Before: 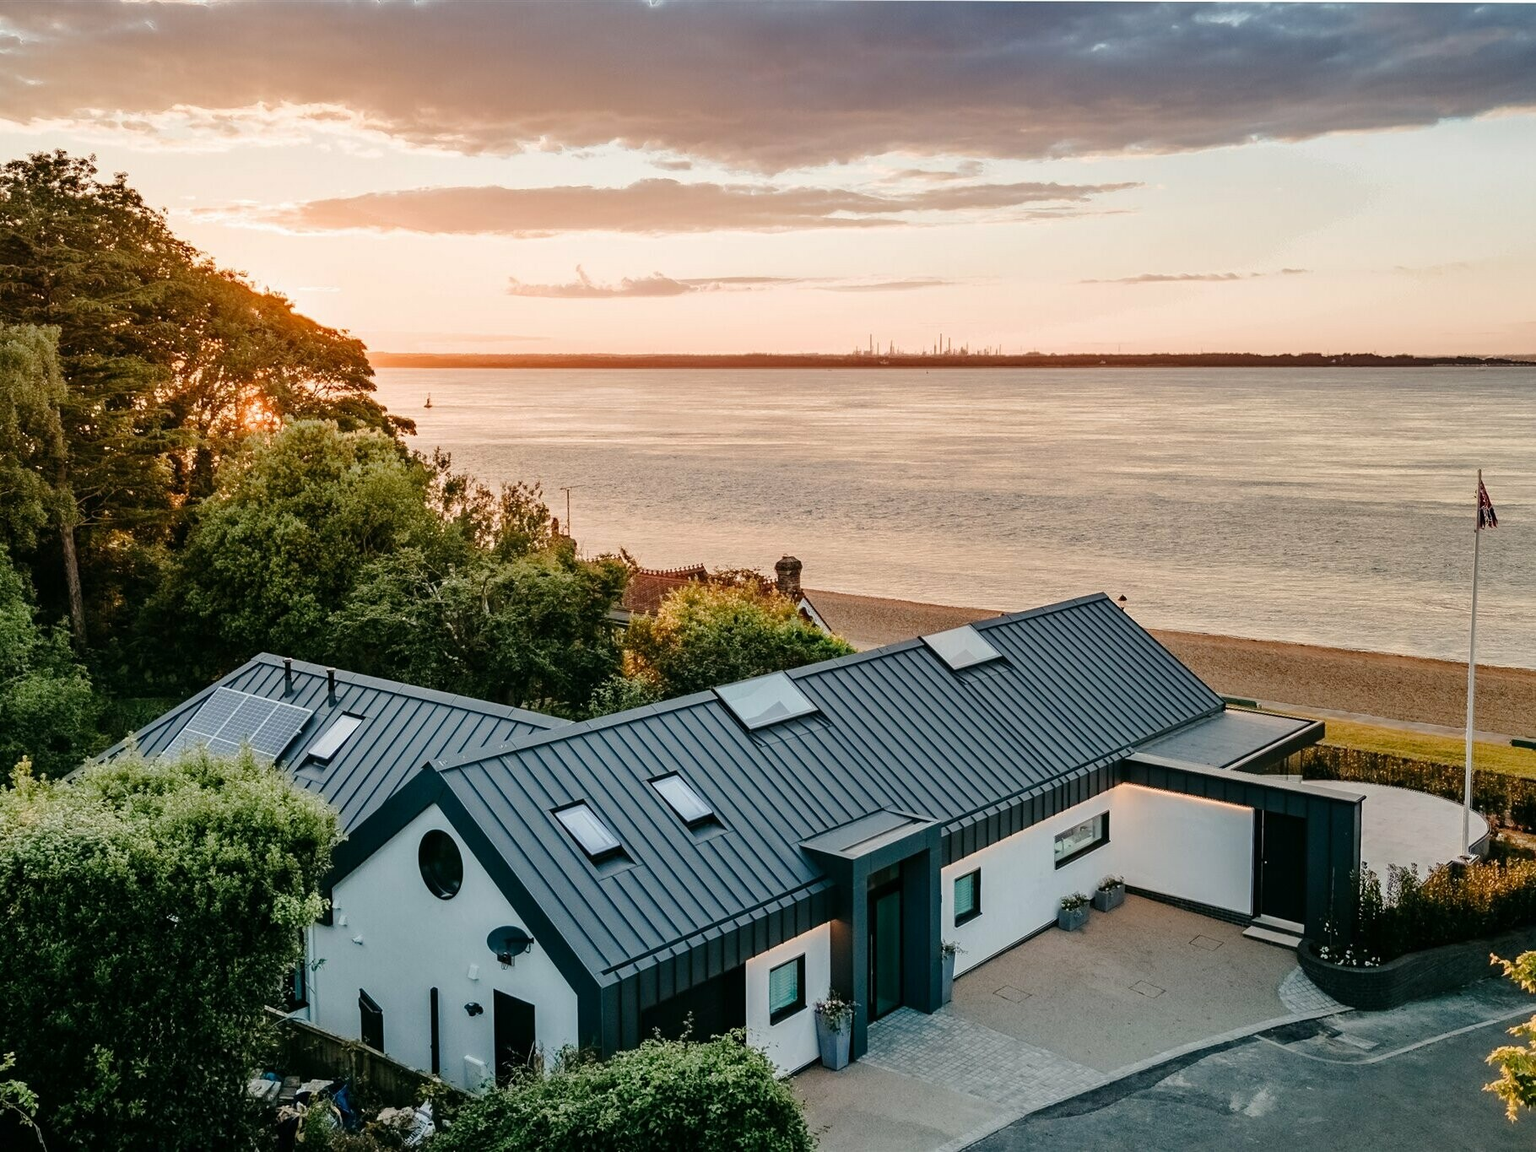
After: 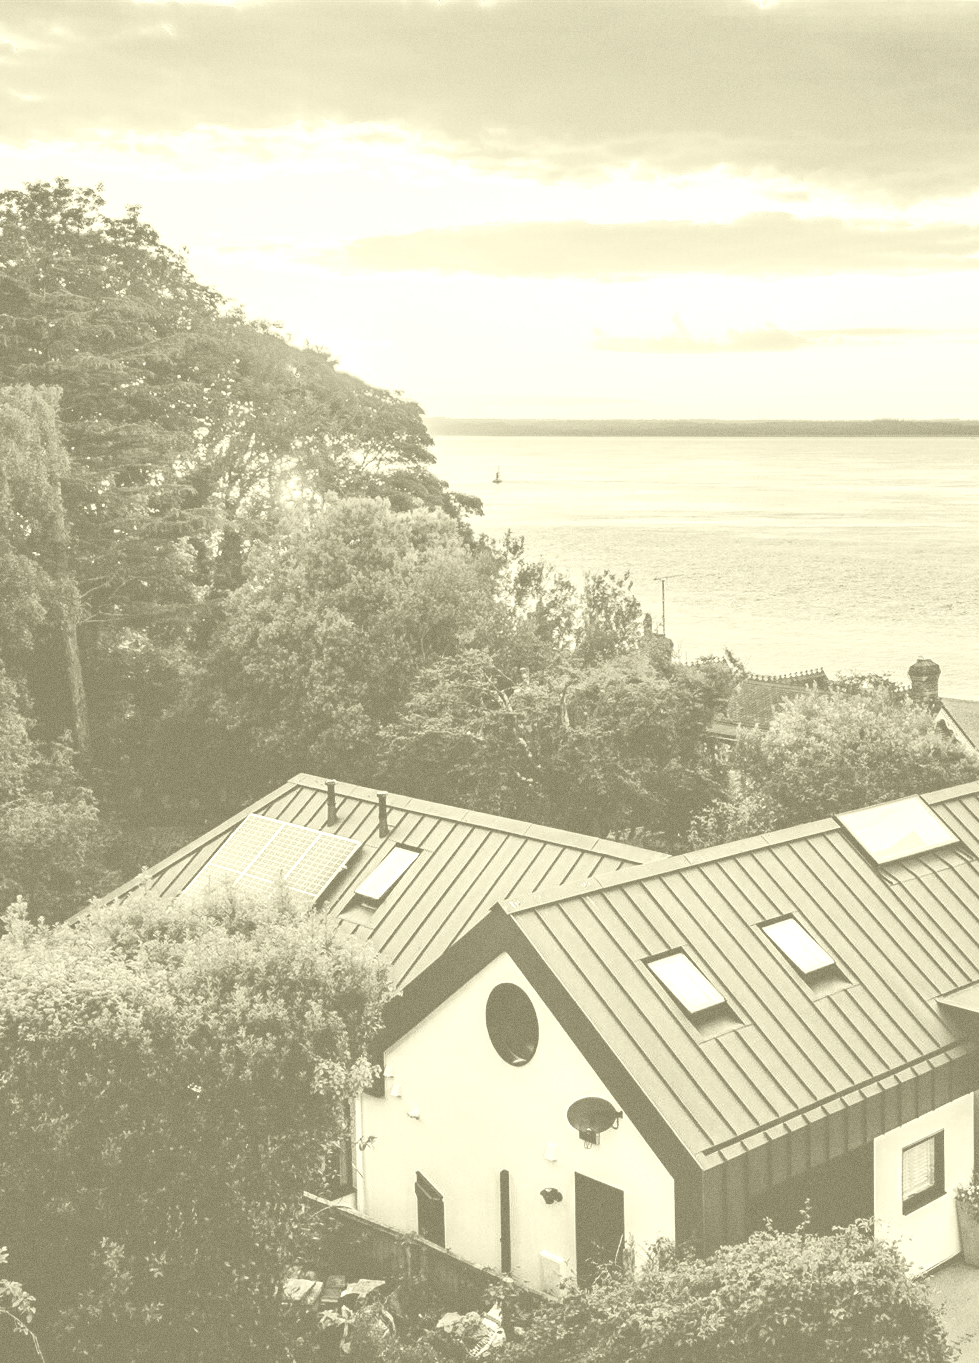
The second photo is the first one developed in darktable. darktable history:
grain: on, module defaults
crop: left 0.587%, right 45.588%, bottom 0.086%
color zones: curves: ch0 [(0, 0.352) (0.143, 0.407) (0.286, 0.386) (0.429, 0.431) (0.571, 0.829) (0.714, 0.853) (0.857, 0.833) (1, 0.352)]; ch1 [(0, 0.604) (0.072, 0.726) (0.096, 0.608) (0.205, 0.007) (0.571, -0.006) (0.839, -0.013) (0.857, -0.012) (1, 0.604)]
tone equalizer: -8 EV -0.75 EV, -7 EV -0.7 EV, -6 EV -0.6 EV, -5 EV -0.4 EV, -3 EV 0.4 EV, -2 EV 0.6 EV, -1 EV 0.7 EV, +0 EV 0.75 EV, edges refinement/feathering 500, mask exposure compensation -1.57 EV, preserve details no
colorize: hue 43.2°, saturation 40%, version 1
